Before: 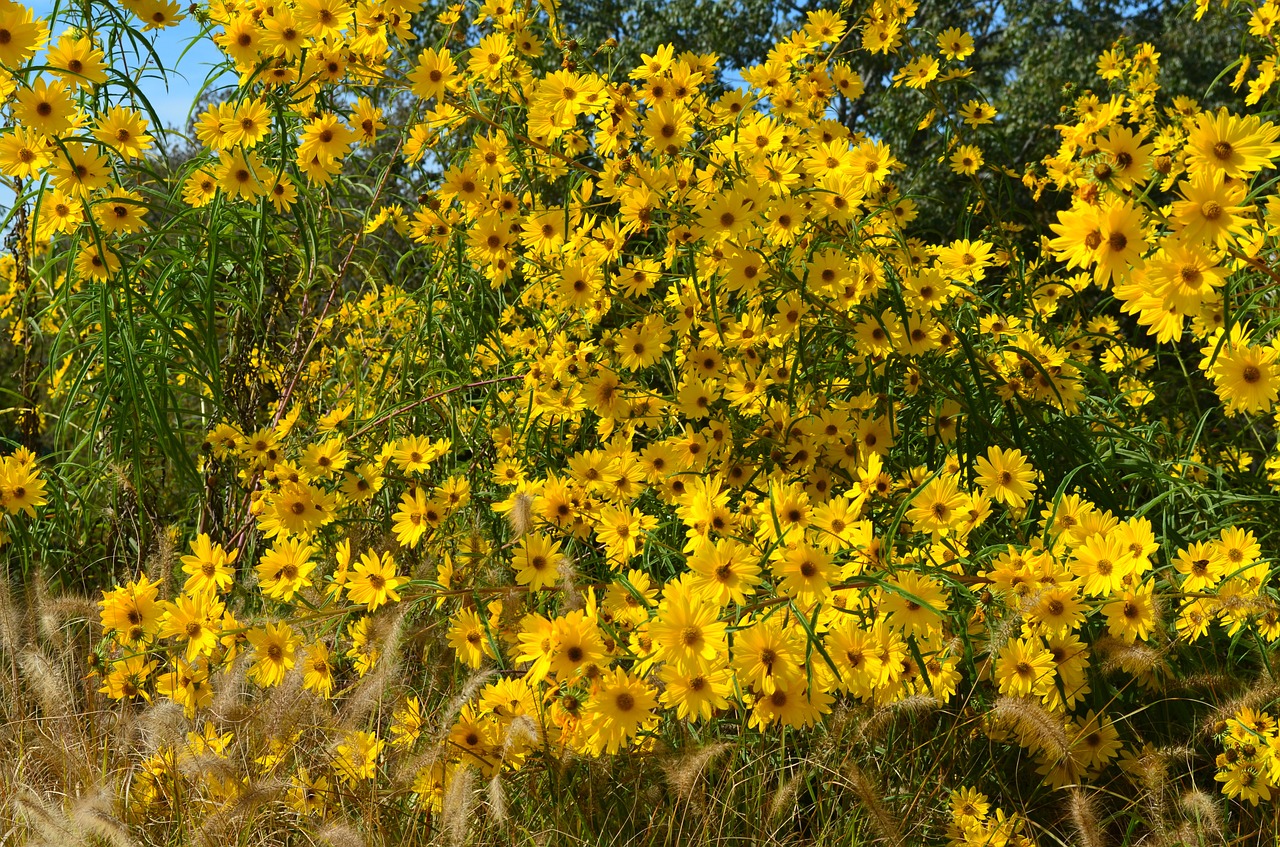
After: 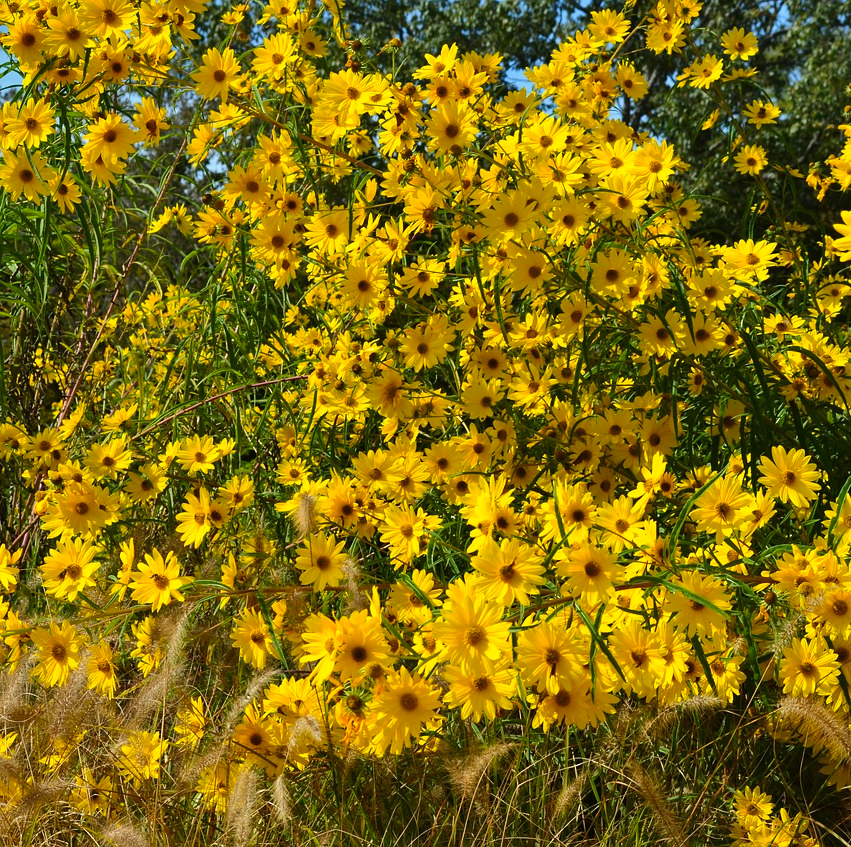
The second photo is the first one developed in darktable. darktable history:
crop: left 16.899%, right 16.556%
shadows and highlights: white point adjustment -3.64, highlights -63.34, highlights color adjustment 42%, soften with gaussian
tone curve: curves: ch0 [(0, 0) (0.003, 0.002) (0.011, 0.01) (0.025, 0.022) (0.044, 0.039) (0.069, 0.061) (0.1, 0.088) (0.136, 0.126) (0.177, 0.167) (0.224, 0.211) (0.277, 0.27) (0.335, 0.335) (0.399, 0.407) (0.468, 0.485) (0.543, 0.569) (0.623, 0.659) (0.709, 0.756) (0.801, 0.851) (0.898, 0.961) (1, 1)], preserve colors none
